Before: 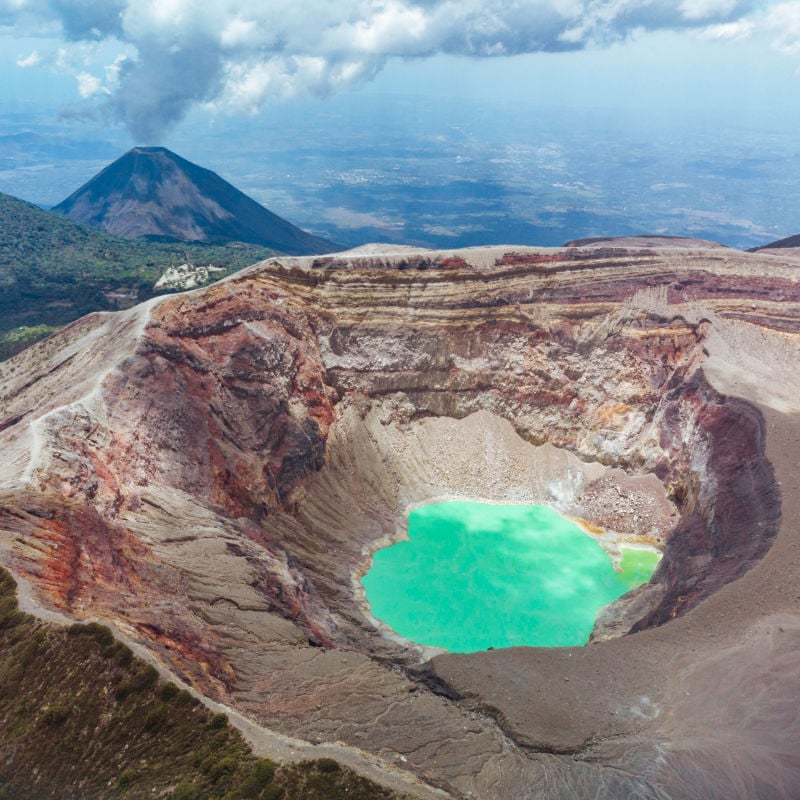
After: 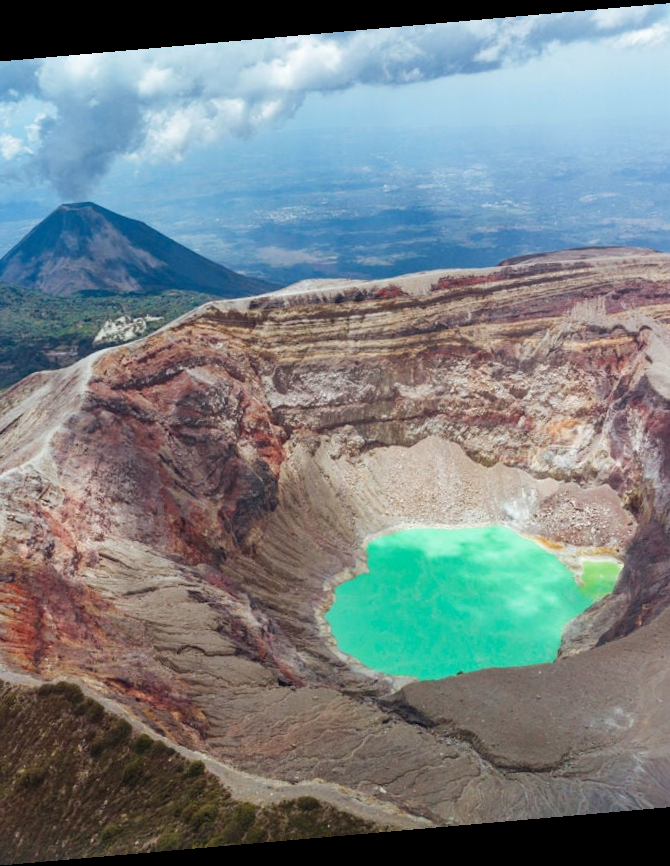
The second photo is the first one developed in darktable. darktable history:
rotate and perspective: rotation -4.98°, automatic cropping off
crop: left 9.88%, right 12.664%
